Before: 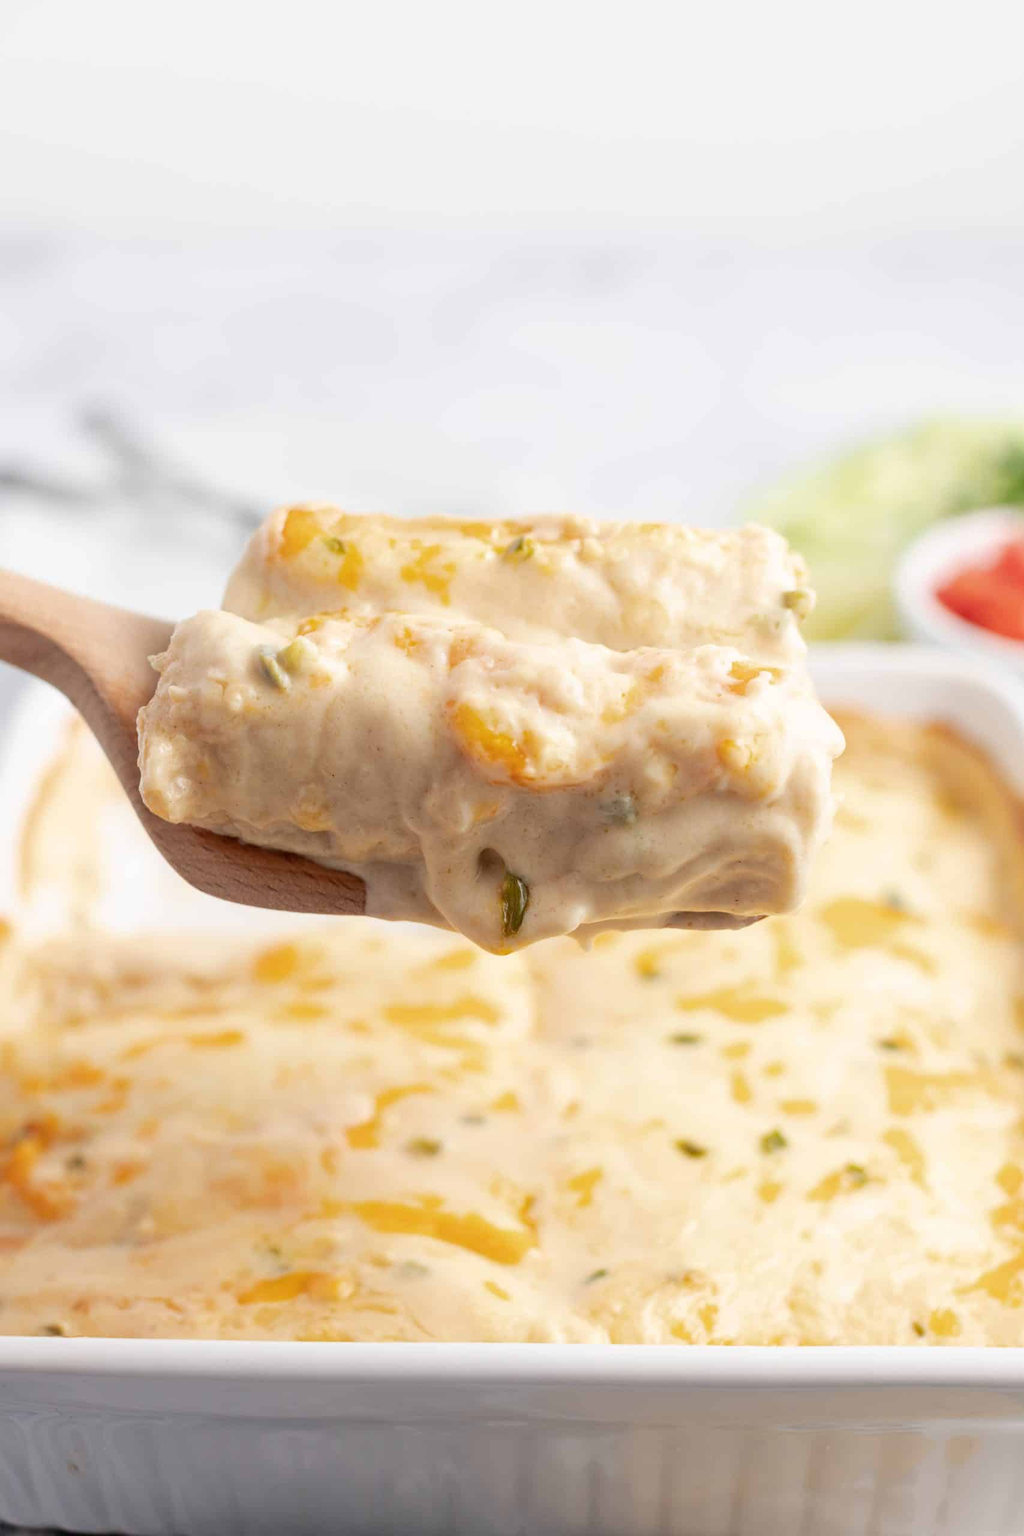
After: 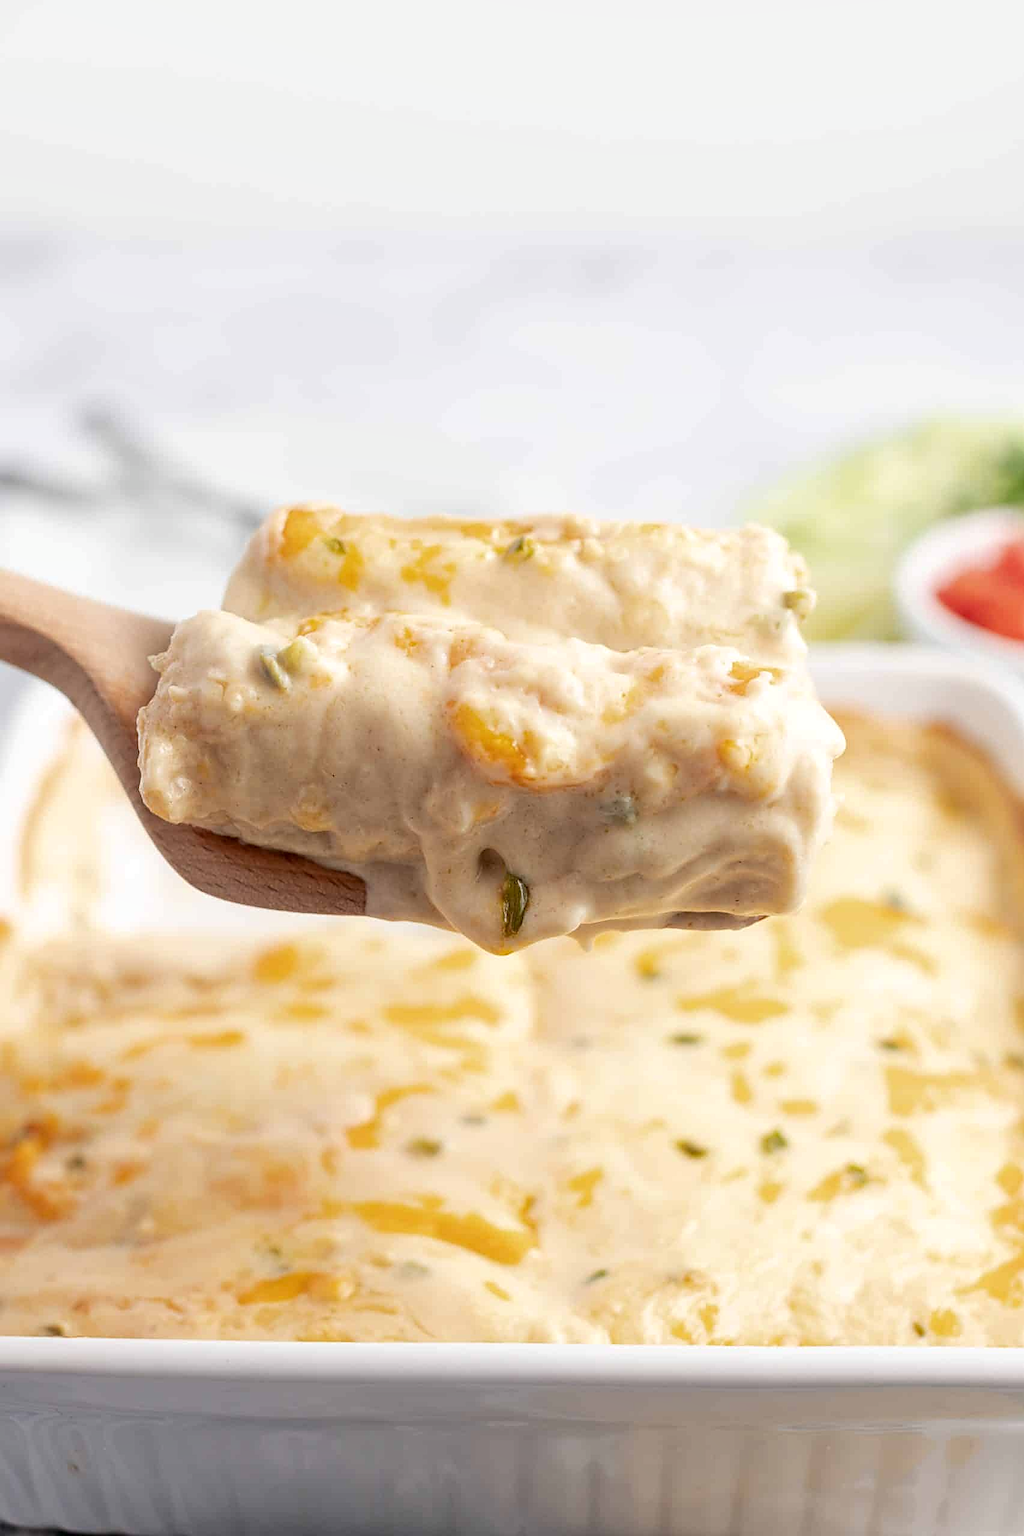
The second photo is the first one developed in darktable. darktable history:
color correction: highlights a* -0.143, highlights b* 0.071
sharpen: on, module defaults
local contrast: highlights 104%, shadows 103%, detail 120%, midtone range 0.2
